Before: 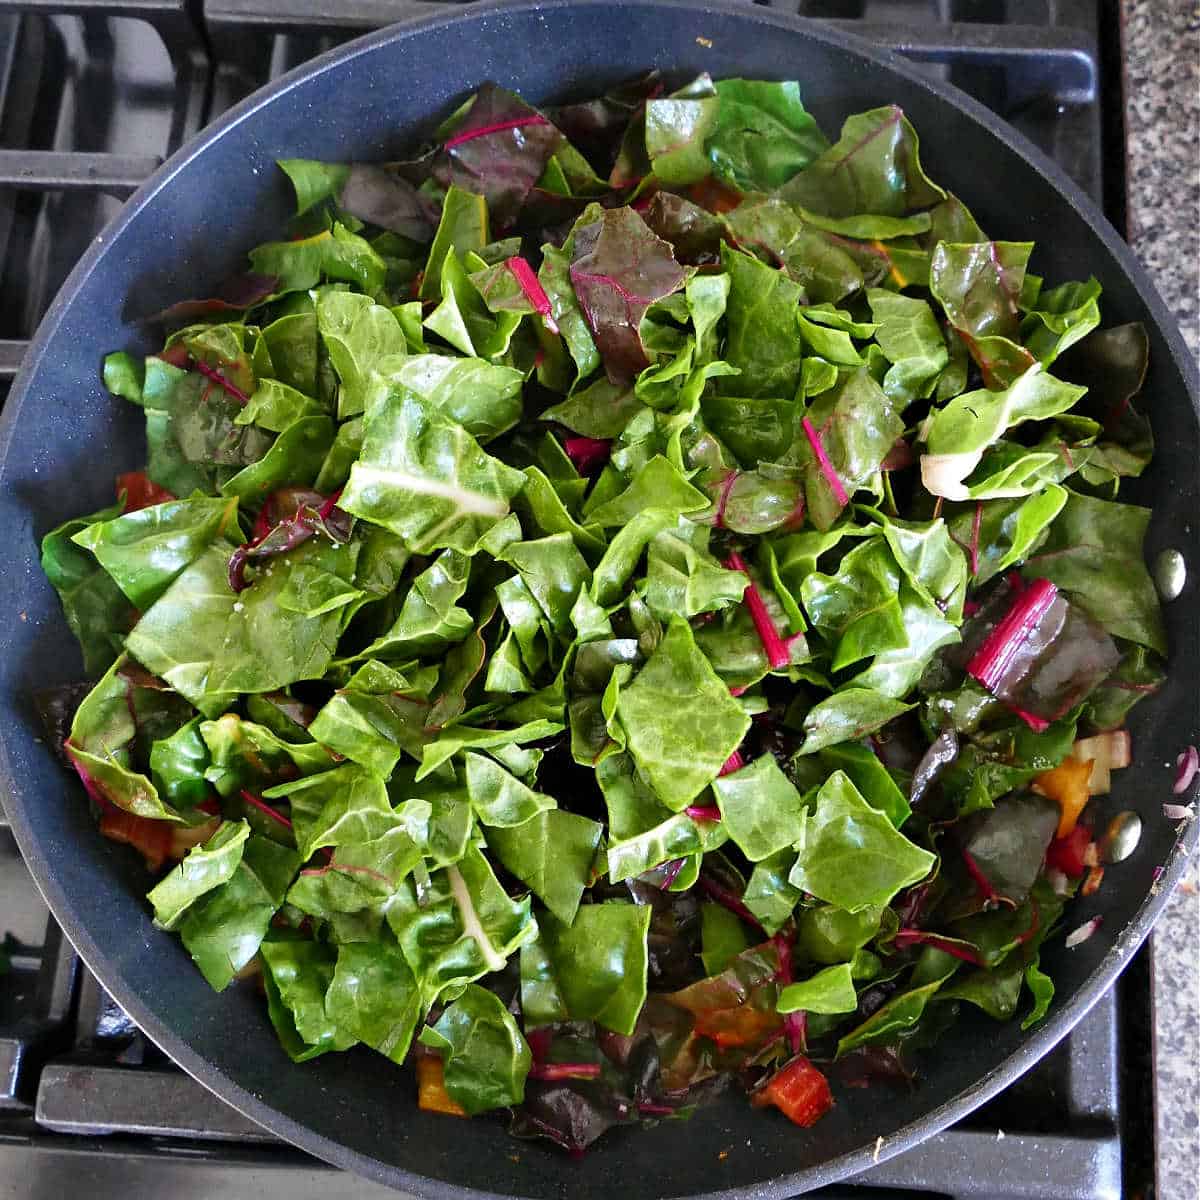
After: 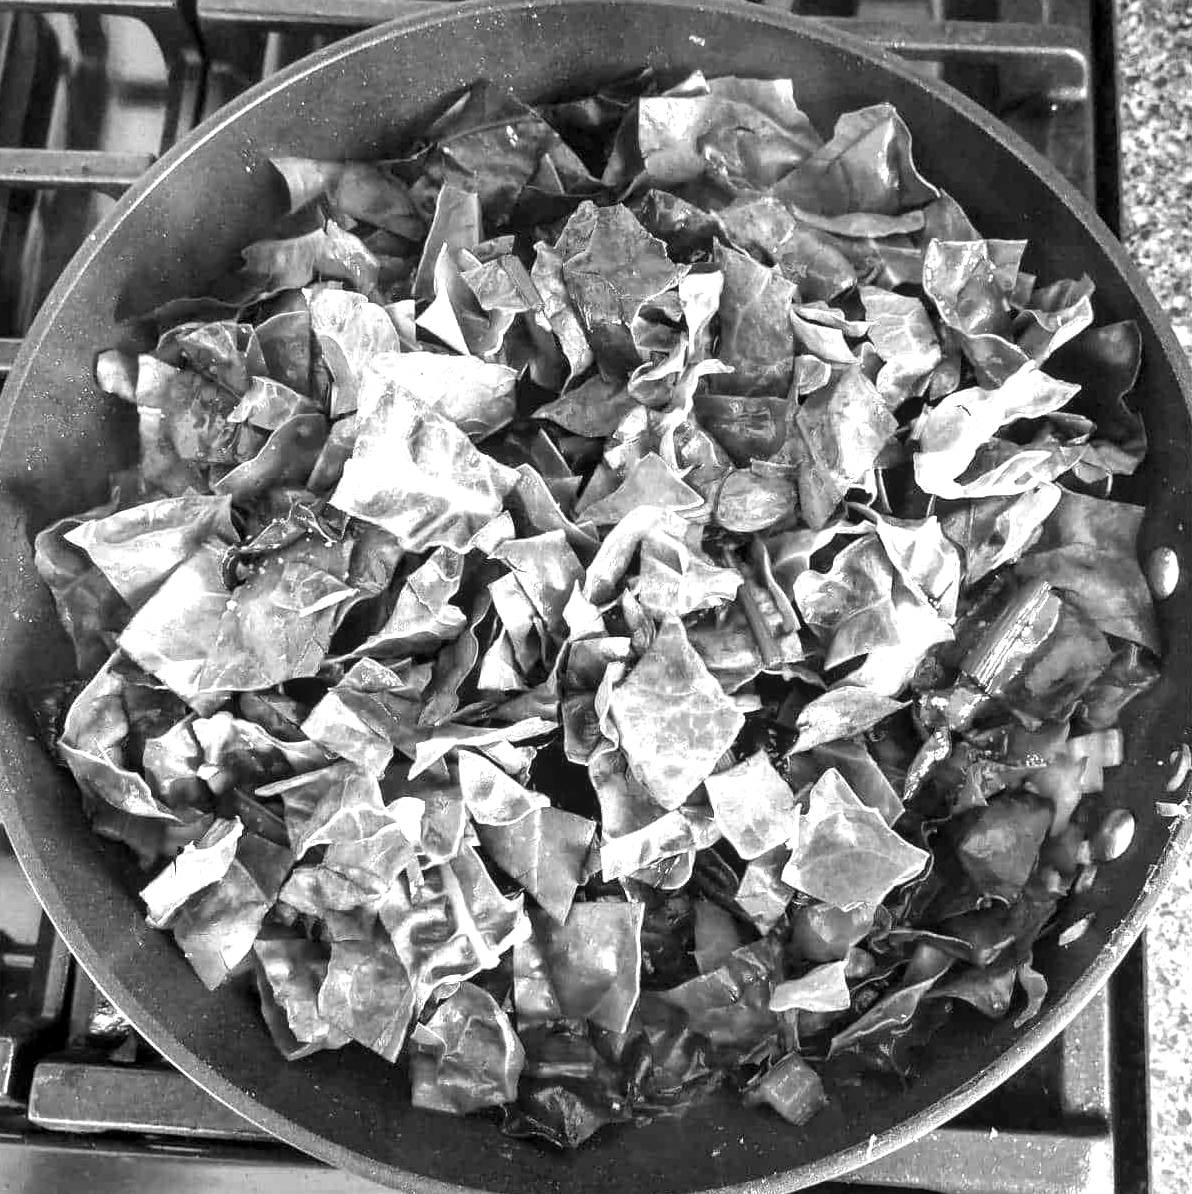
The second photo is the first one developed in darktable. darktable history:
crop and rotate: left 0.614%, top 0.179%, bottom 0.309%
monochrome: on, module defaults
exposure: exposure 0.935 EV, compensate highlight preservation false
tone equalizer: -8 EV -0.55 EV
rotate and perspective: crop left 0, crop top 0
local contrast: on, module defaults
